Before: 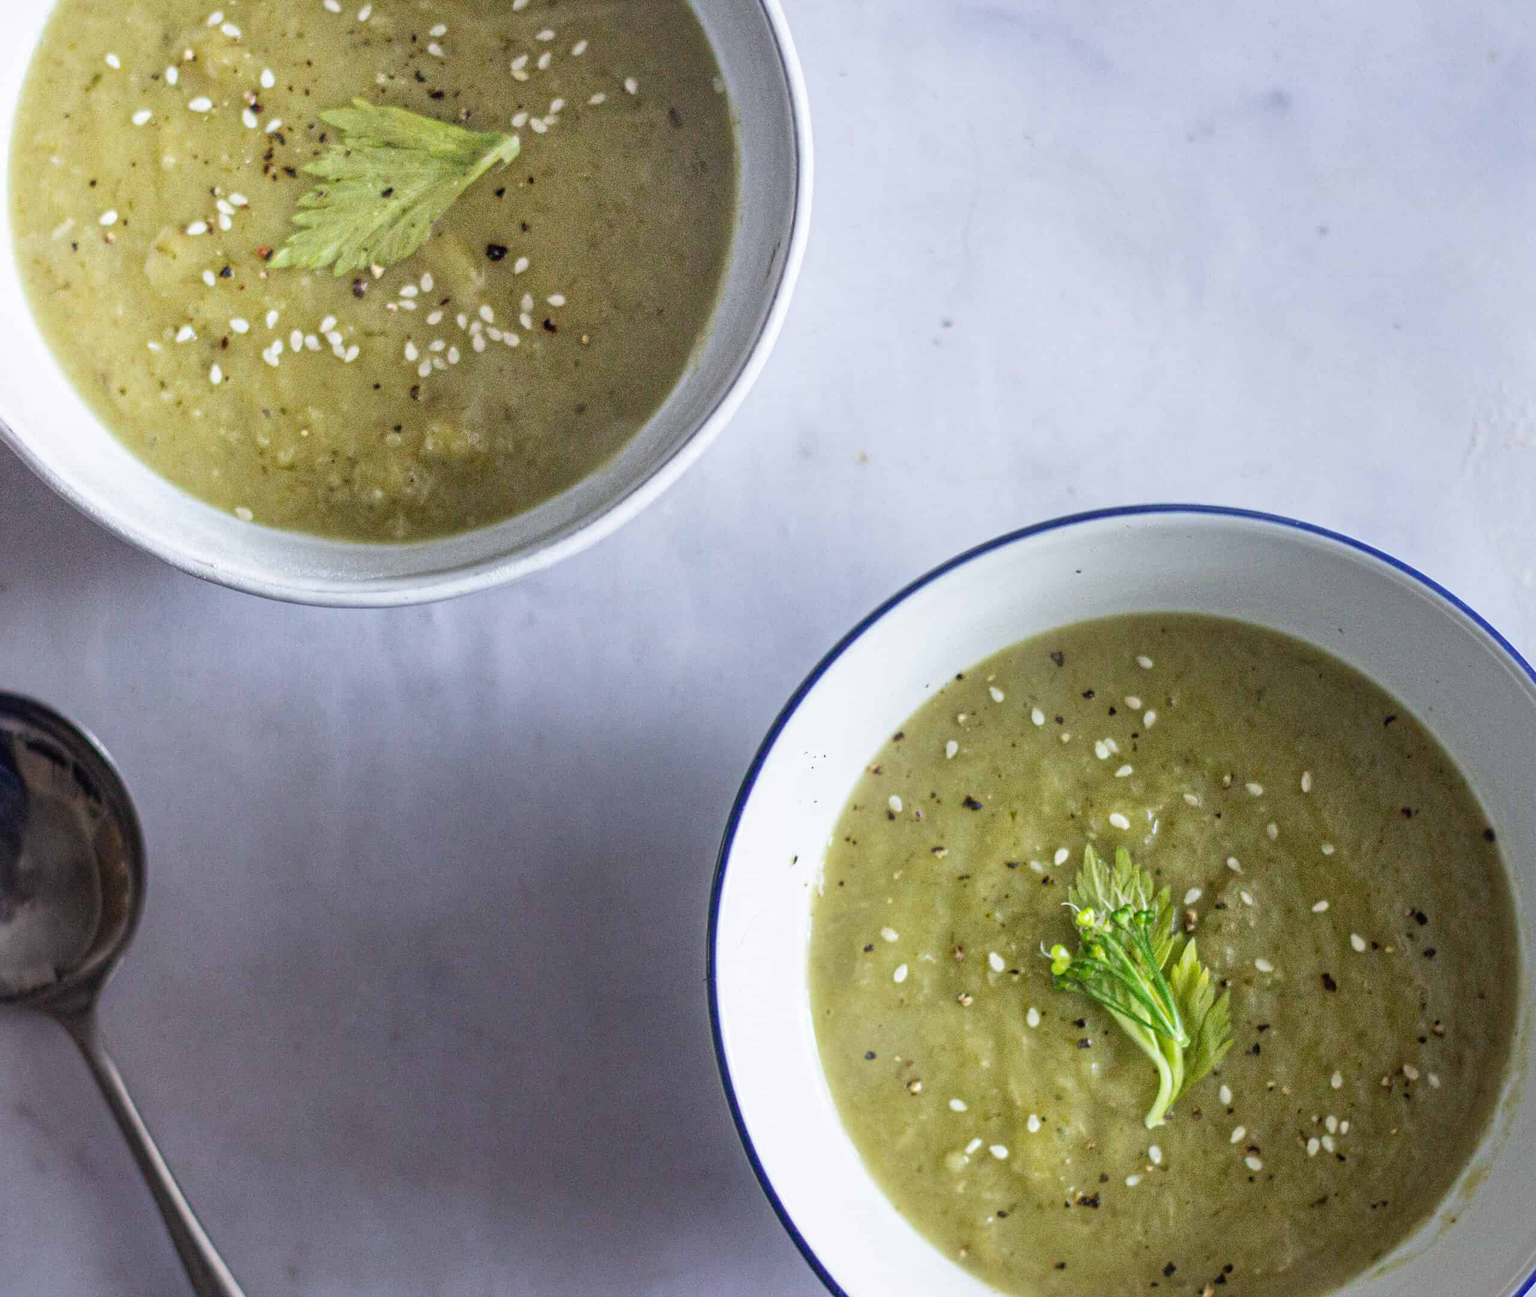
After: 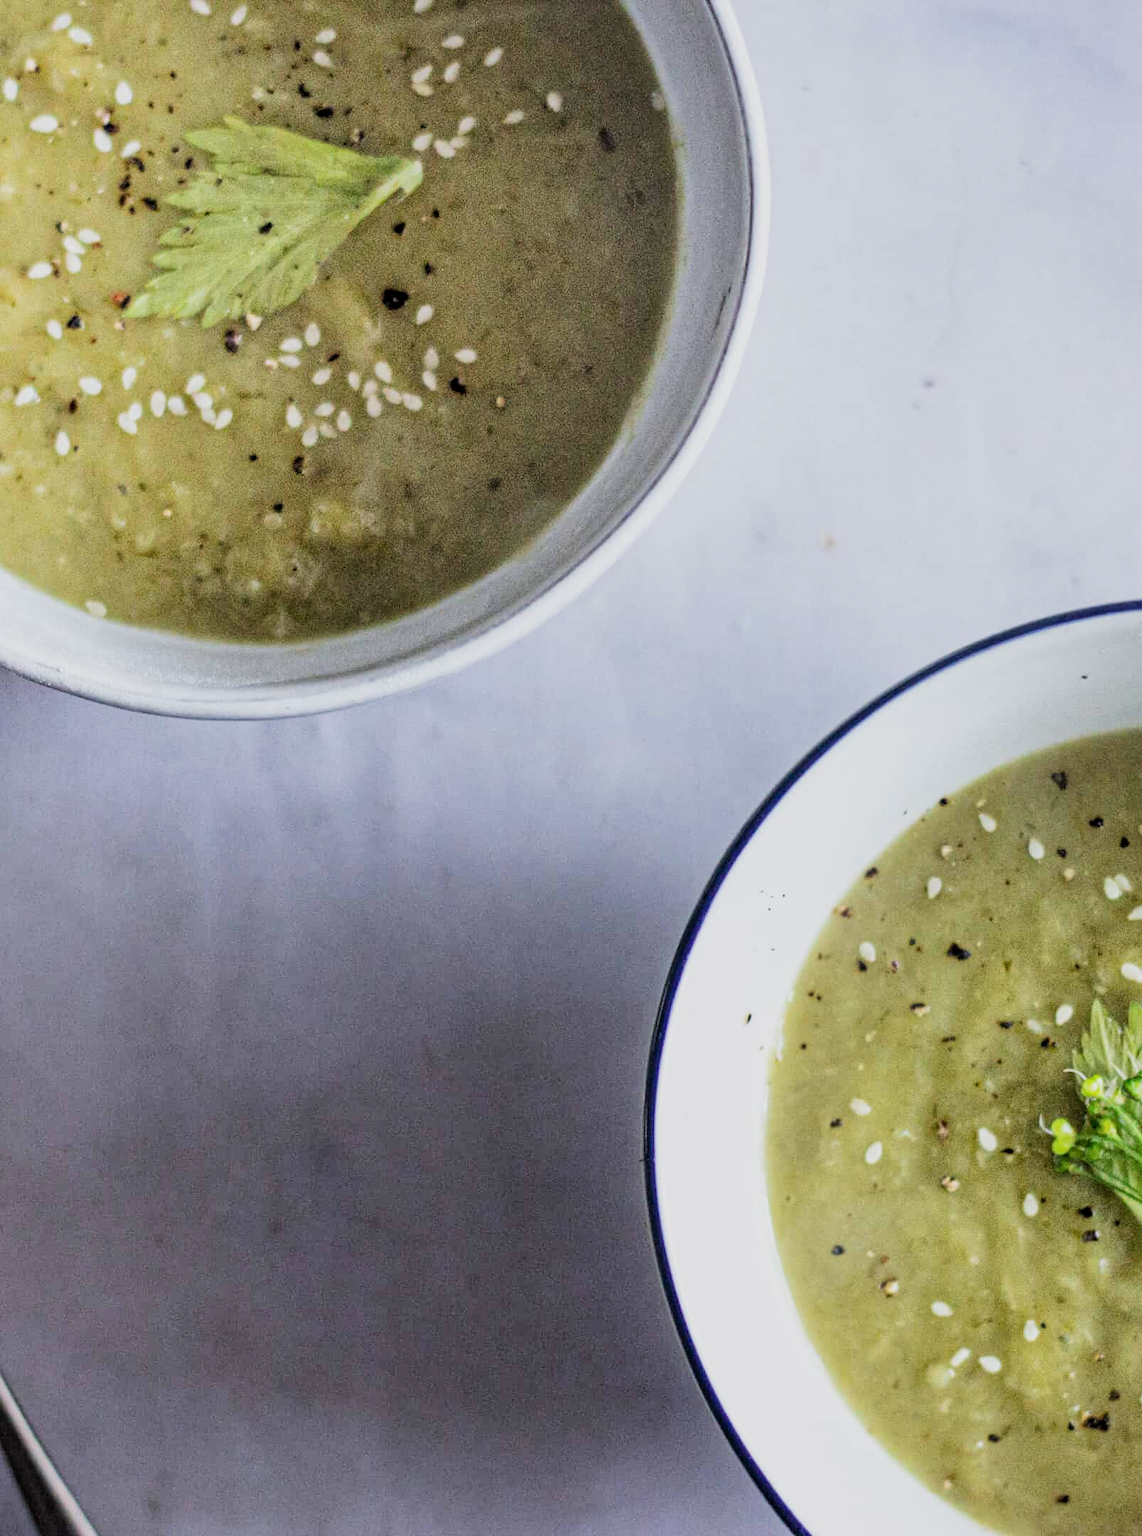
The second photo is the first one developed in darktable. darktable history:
crop: left 10.644%, right 26.528%
local contrast: mode bilateral grid, contrast 15, coarseness 36, detail 105%, midtone range 0.2
filmic rgb: black relative exposure -5 EV, hardness 2.88, contrast 1.3, highlights saturation mix -30%
